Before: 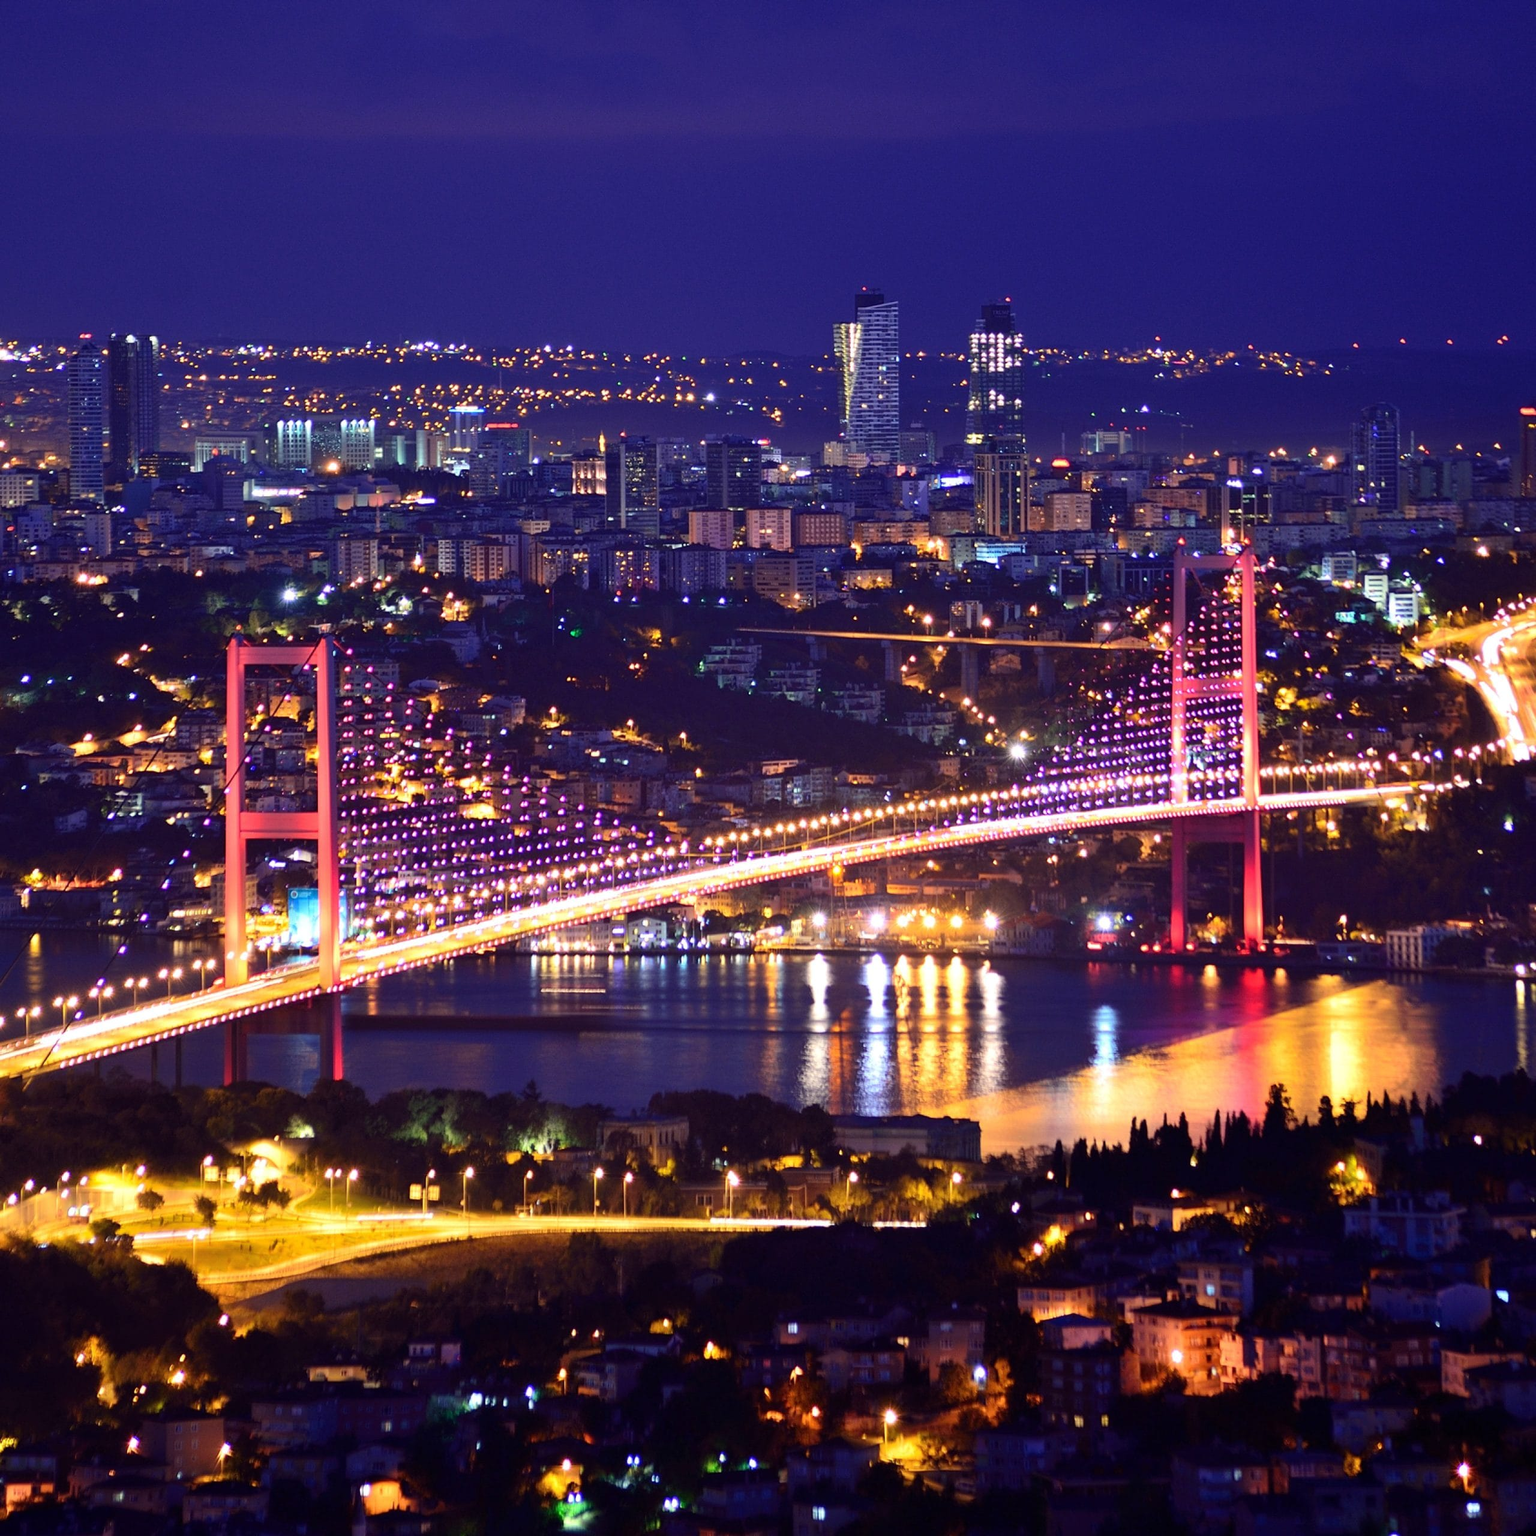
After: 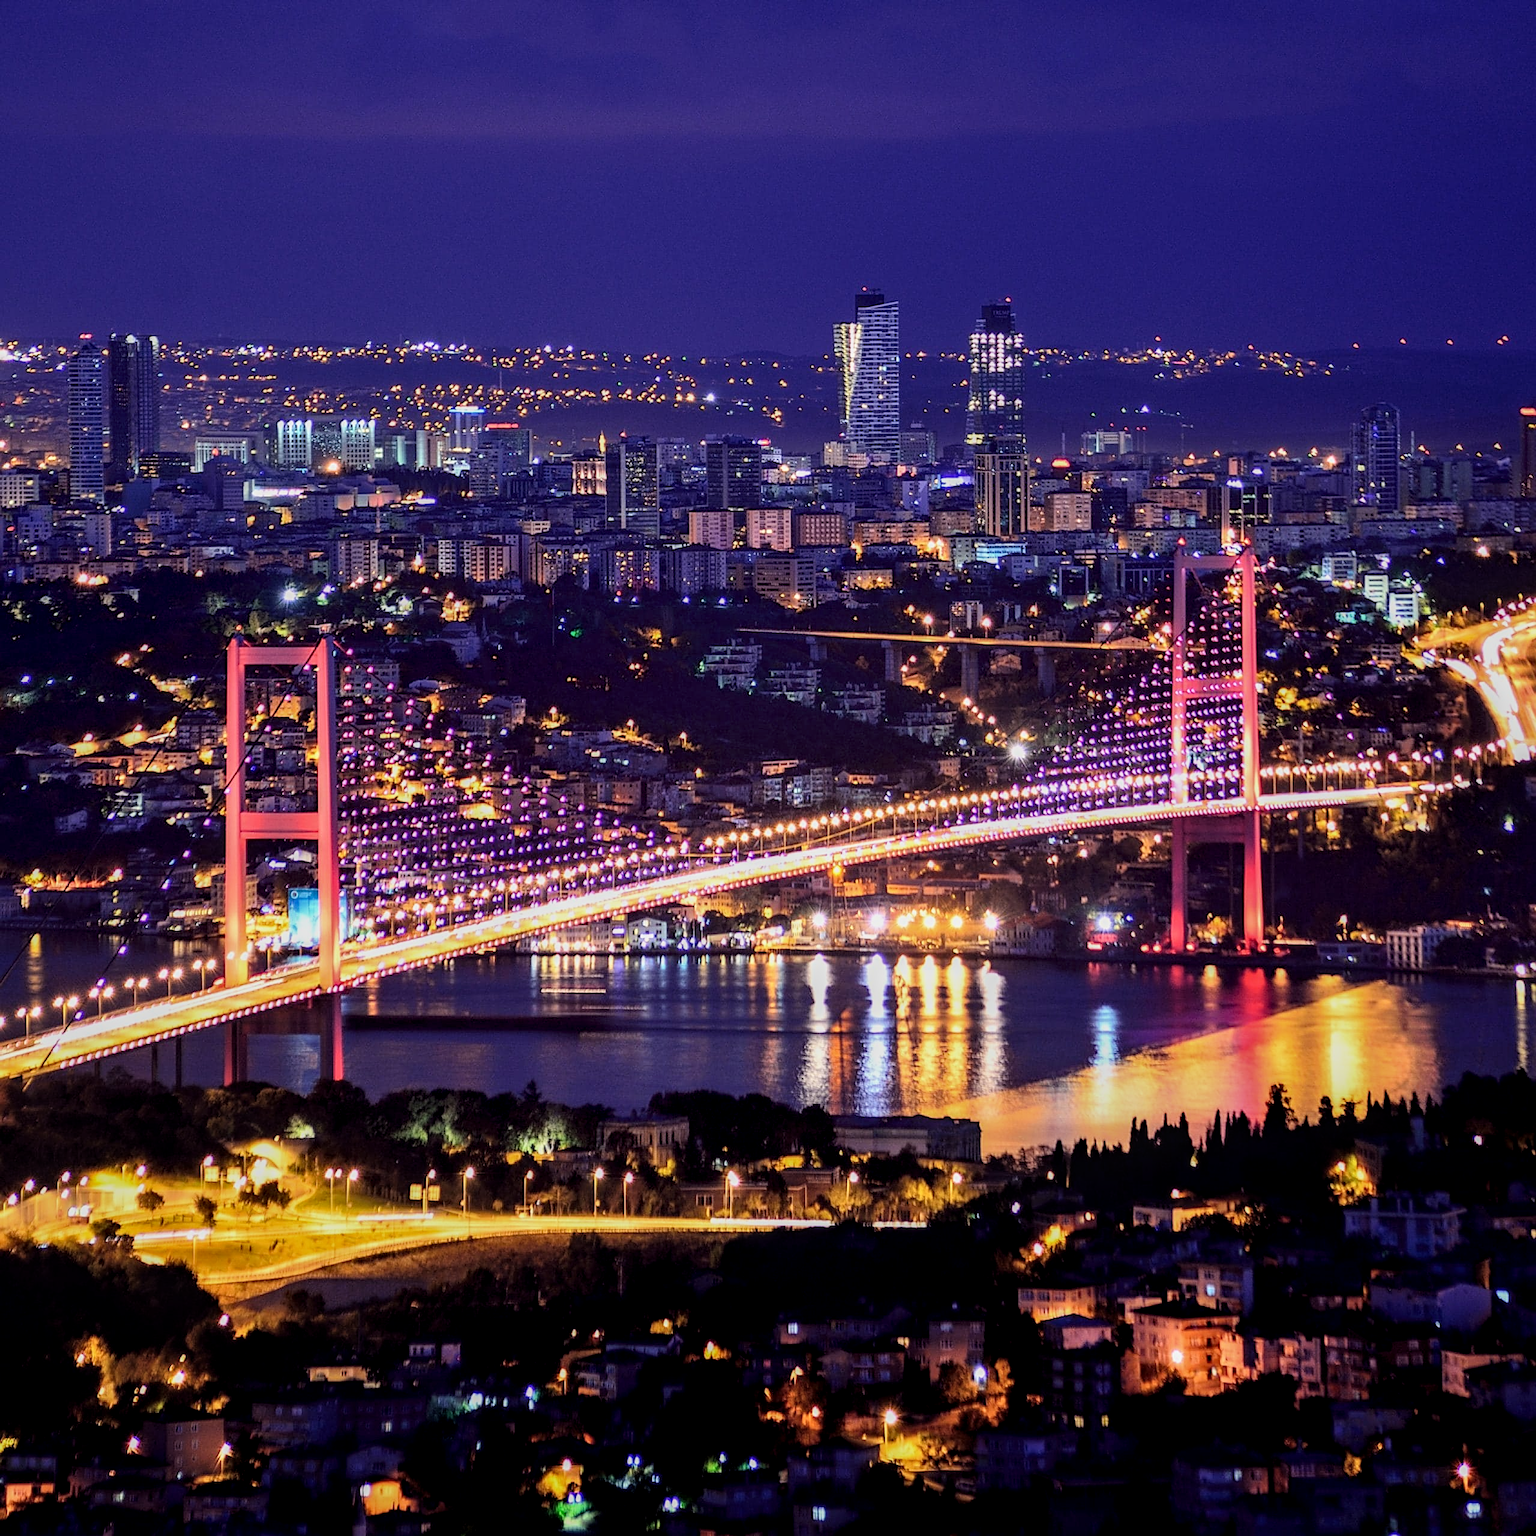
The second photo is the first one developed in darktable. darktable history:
sharpen: on, module defaults
local contrast: highlights 20%, detail 150%
filmic rgb: black relative exposure -7.65 EV, white relative exposure 4.56 EV, hardness 3.61, color science v6 (2022)
